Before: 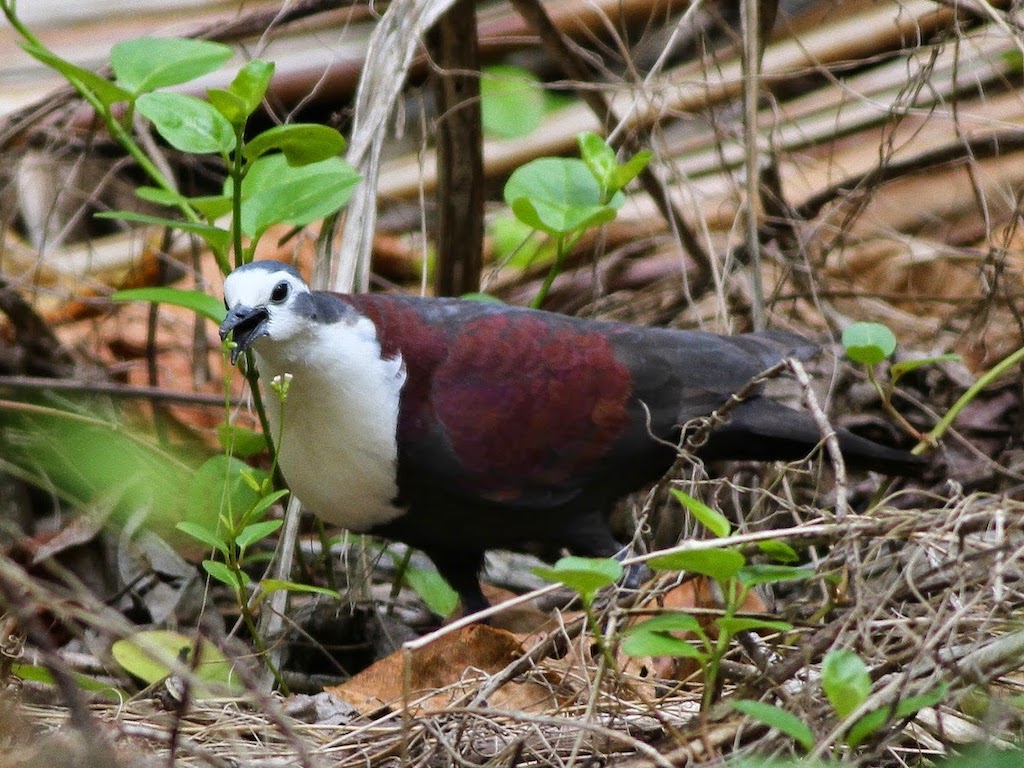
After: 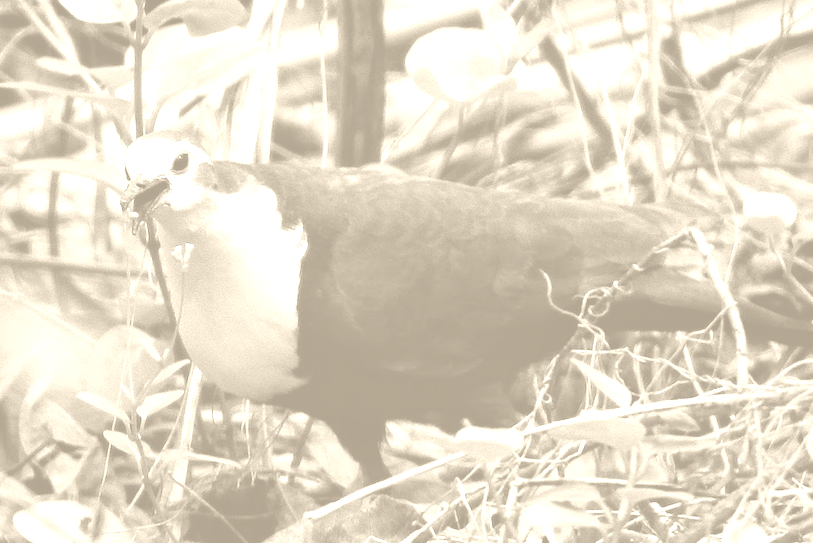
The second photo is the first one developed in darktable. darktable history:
colorize: hue 36°, saturation 71%, lightness 80.79%
crop: left 9.712%, top 16.928%, right 10.845%, bottom 12.332%
color correction: highlights a* -0.772, highlights b* -8.92
color balance rgb: shadows lift › luminance -20%, power › hue 72.24°, highlights gain › luminance 15%, global offset › hue 171.6°, perceptual saturation grading › global saturation 14.09%, perceptual saturation grading › highlights -25%, perceptual saturation grading › shadows 25%, global vibrance 25%, contrast 10%
